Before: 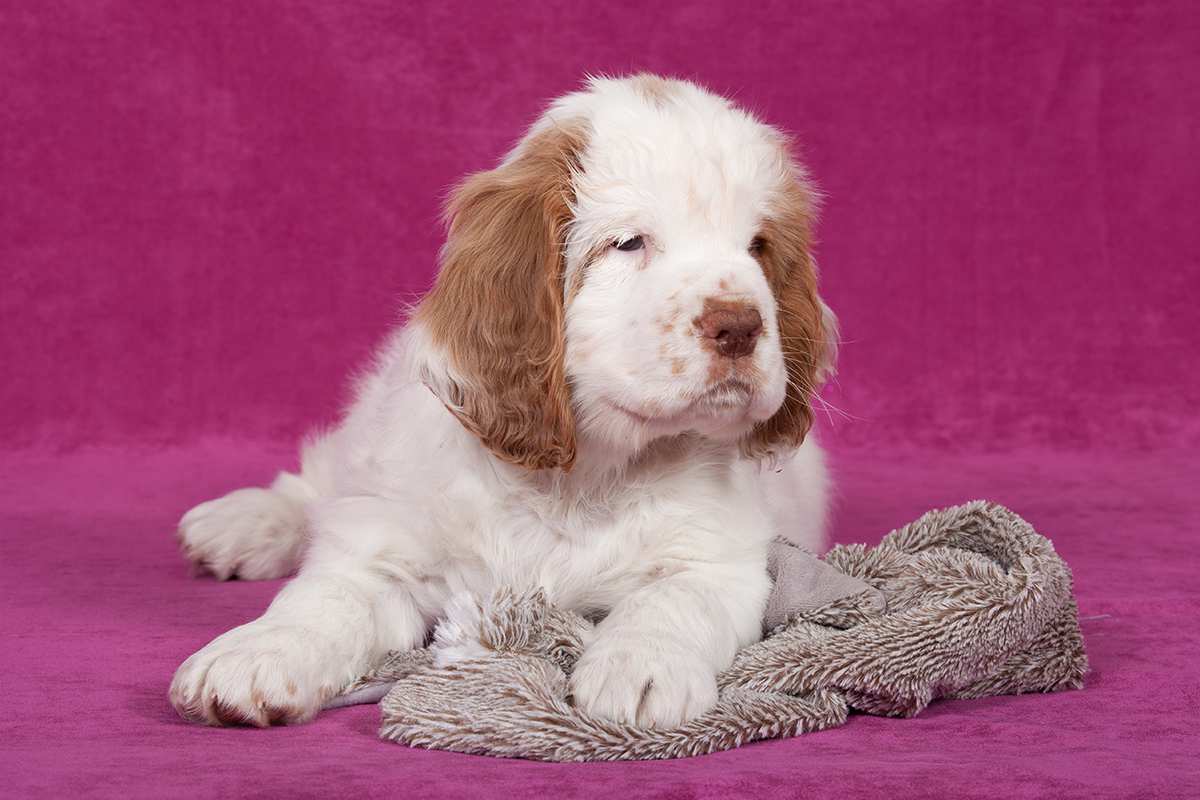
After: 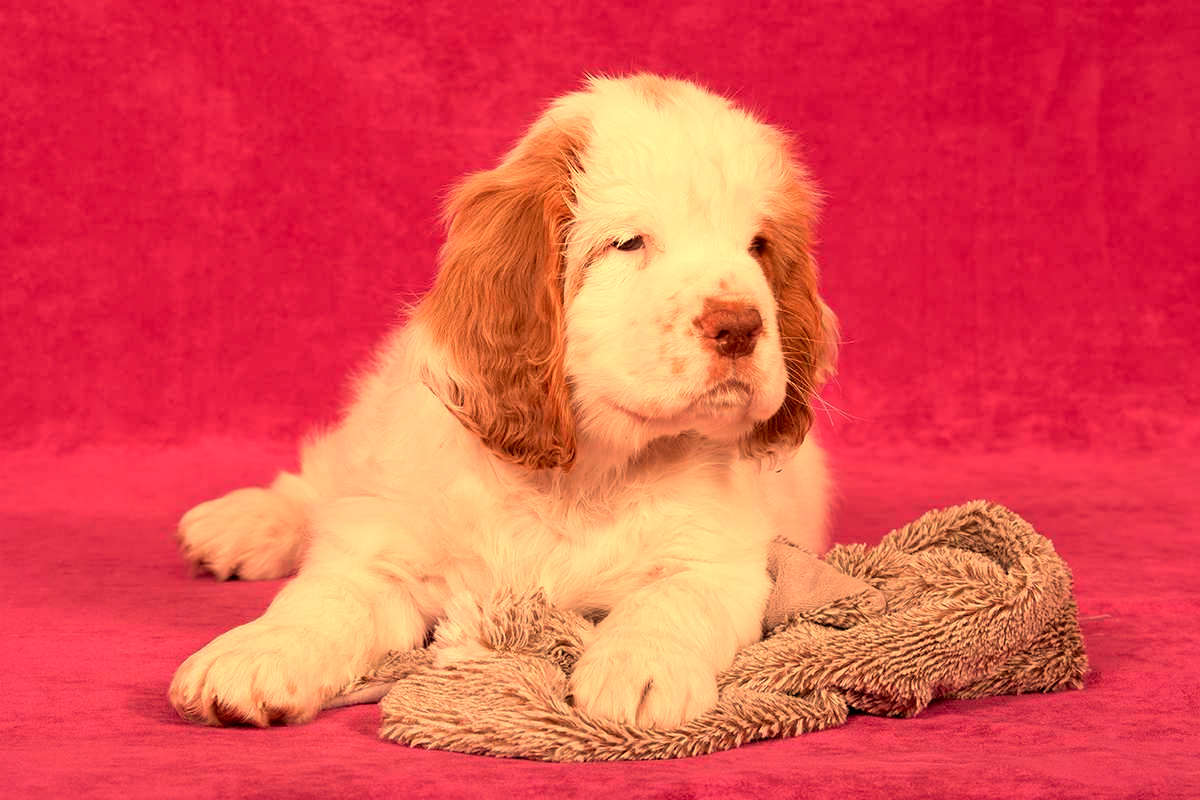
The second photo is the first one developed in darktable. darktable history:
white balance: red 1.467, blue 0.684
exposure: black level correction 0.009, exposure 0.014 EV, compensate highlight preservation false
